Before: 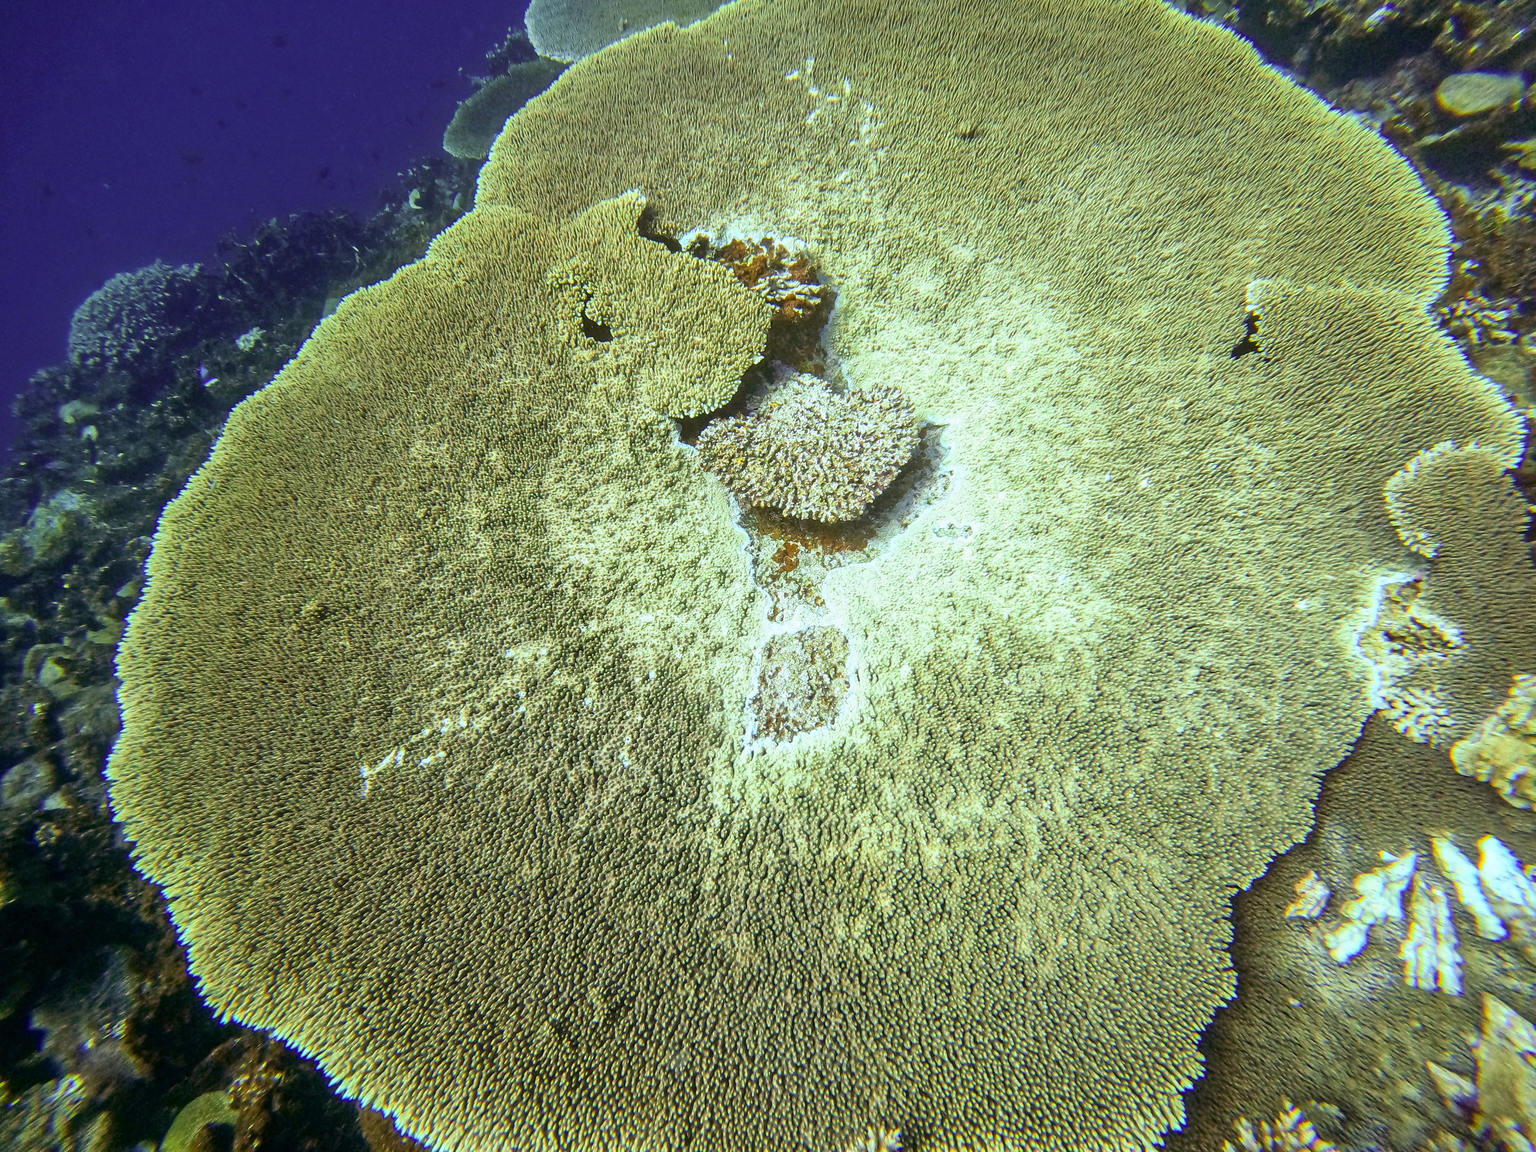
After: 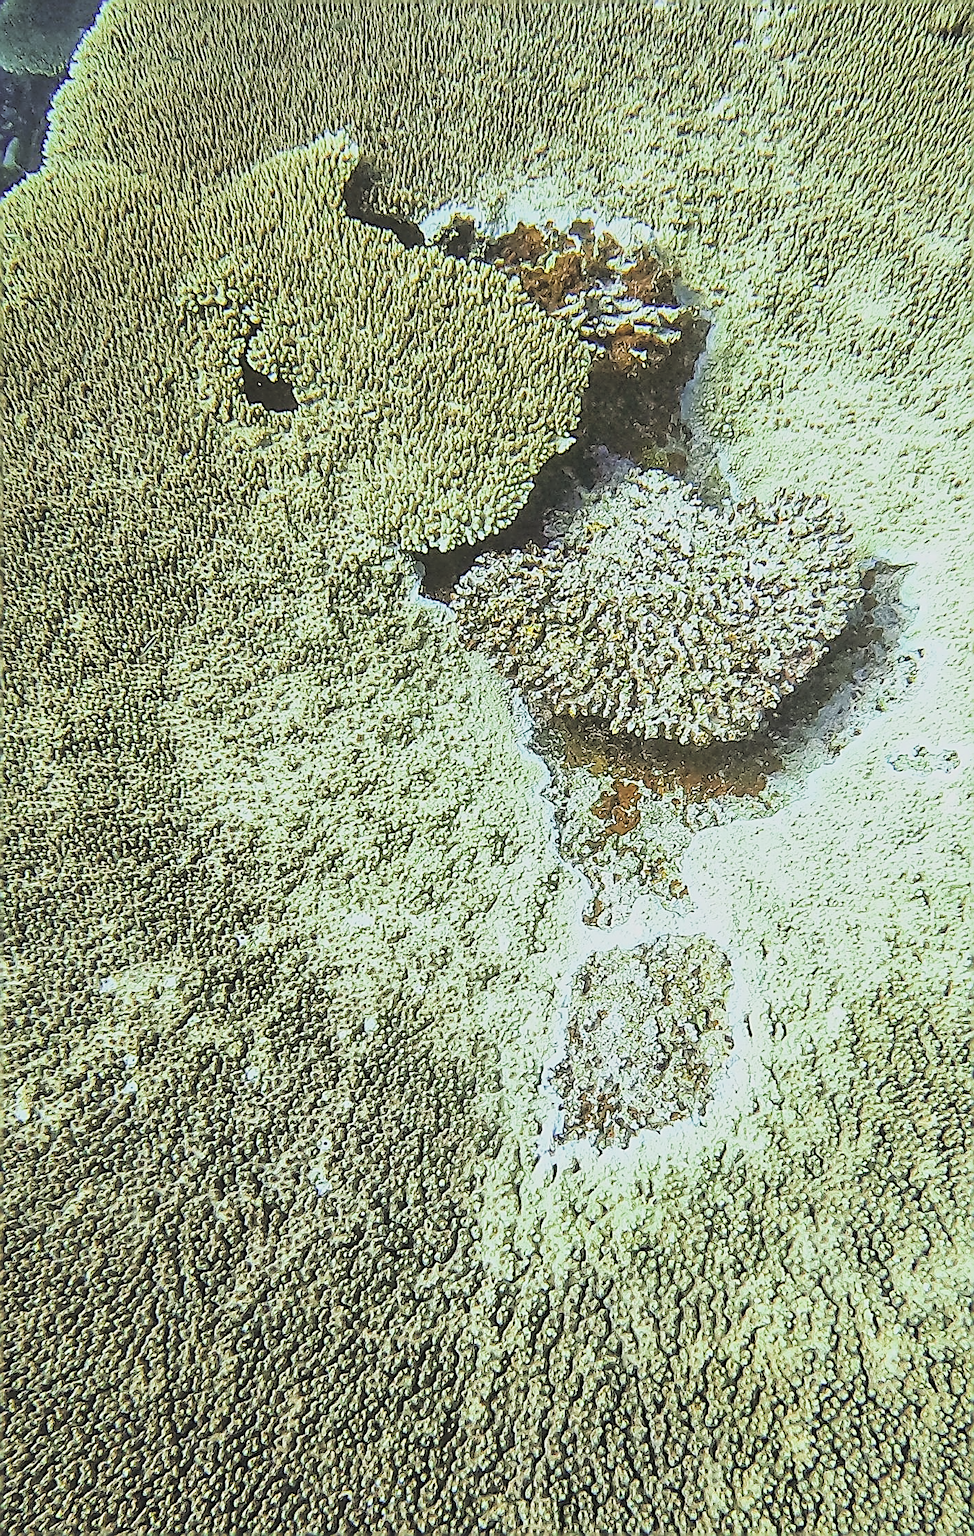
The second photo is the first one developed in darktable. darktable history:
crop and rotate: left 29.385%, top 10.27%, right 36.138%, bottom 17.237%
exposure: black level correction -0.04, exposure 0.062 EV, compensate highlight preservation false
sharpen: amount 1.87
filmic rgb: black relative exposure -5.09 EV, white relative exposure 4 EV, hardness 2.9, contrast 1.298, highlights saturation mix -28.92%
